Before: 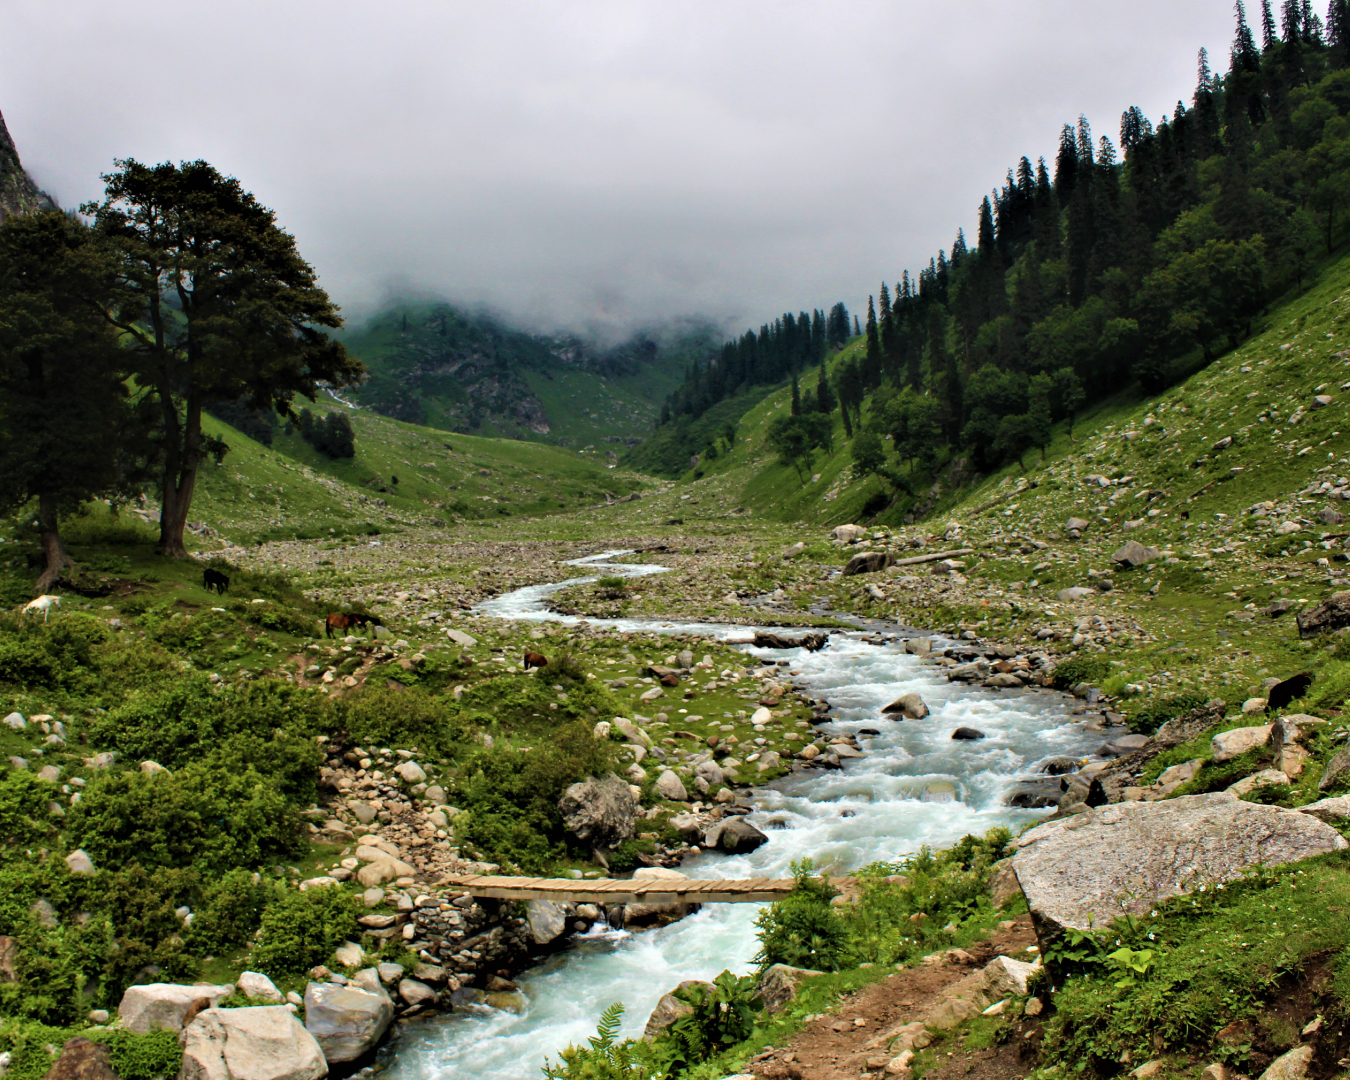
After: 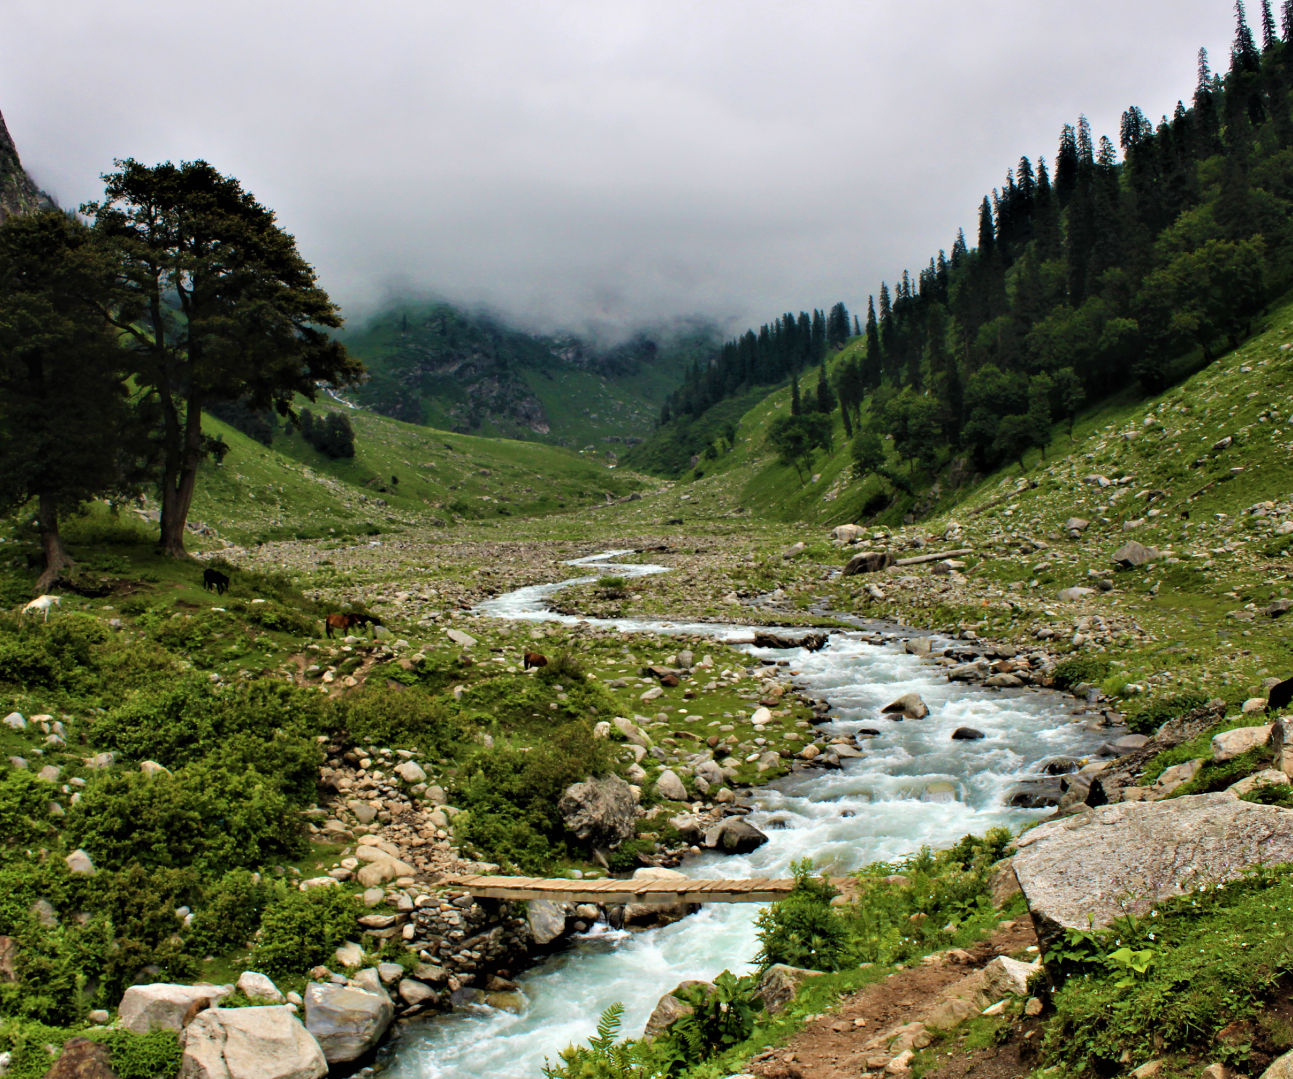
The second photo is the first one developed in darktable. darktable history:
crop: right 4.182%, bottom 0.05%
